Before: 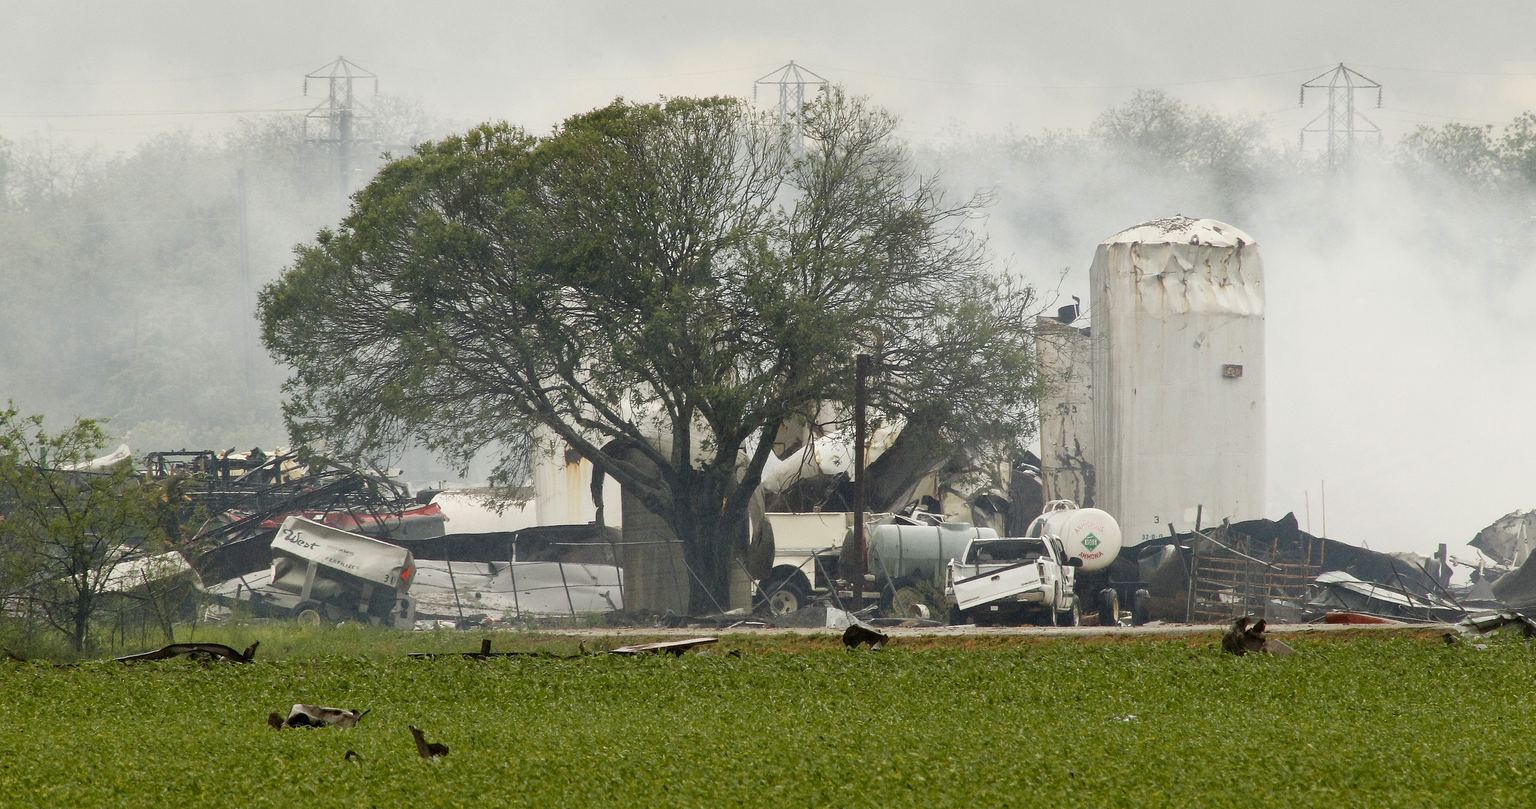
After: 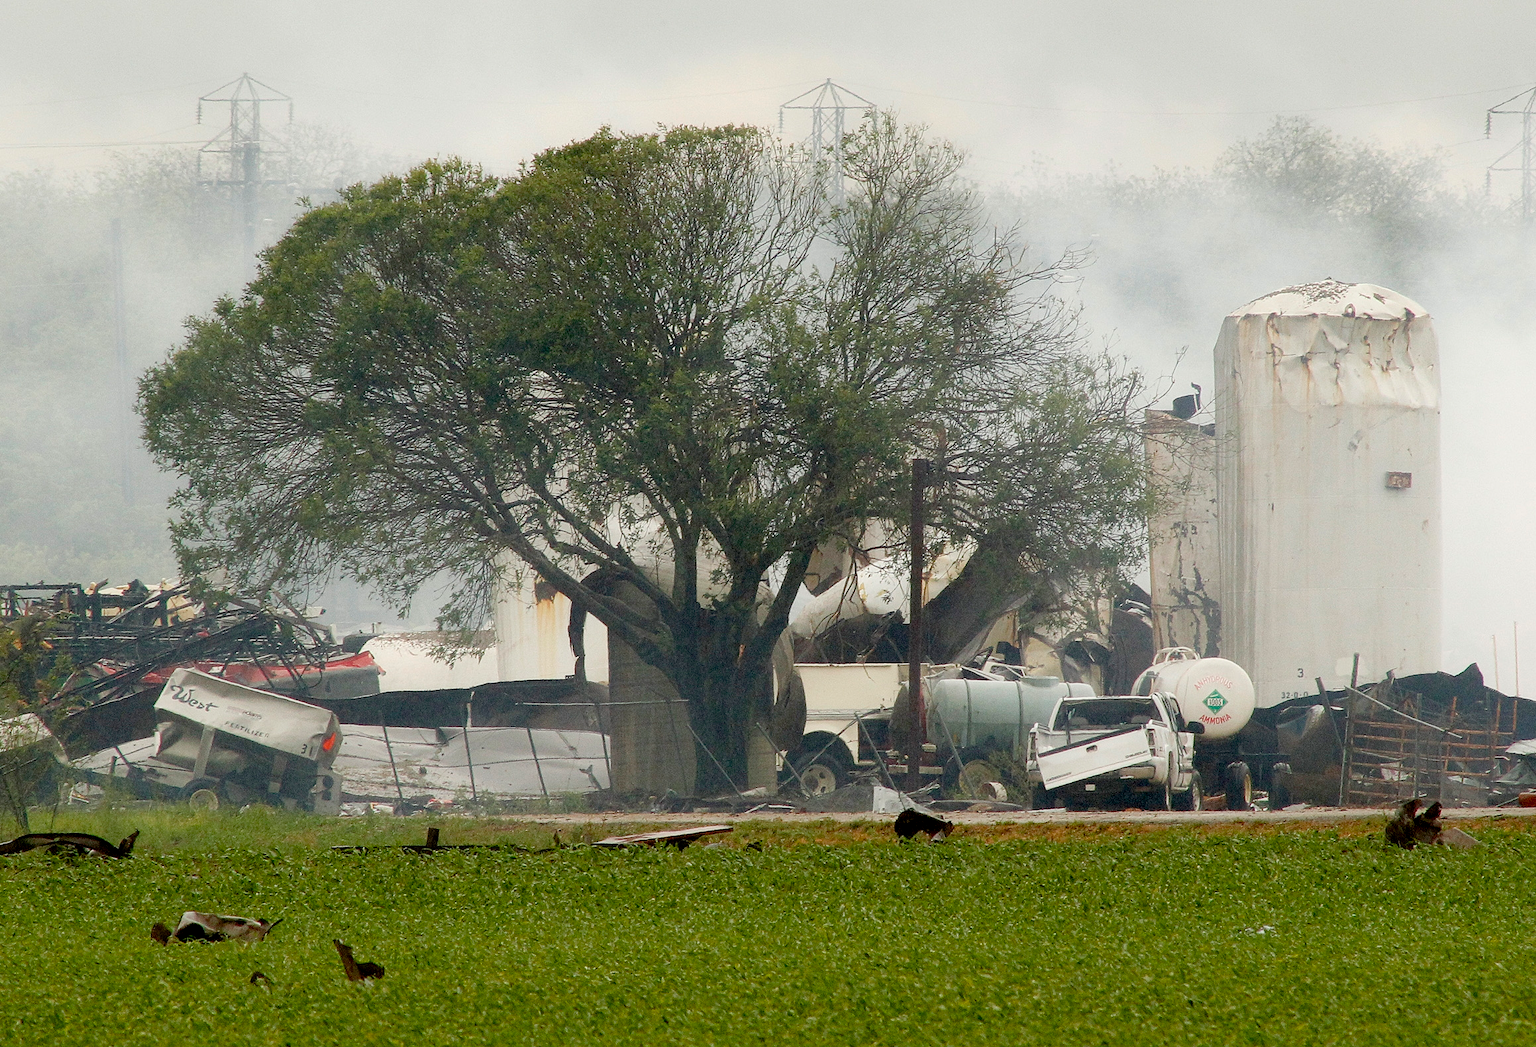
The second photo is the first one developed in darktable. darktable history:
crop: left 9.892%, right 12.791%
contrast equalizer: octaves 7, y [[0.5, 0.496, 0.435, 0.435, 0.496, 0.5], [0.5 ×6], [0.5 ×6], [0 ×6], [0 ×6]]
exposure: black level correction 0.009, exposure 0.114 EV, compensate exposure bias true, compensate highlight preservation false
